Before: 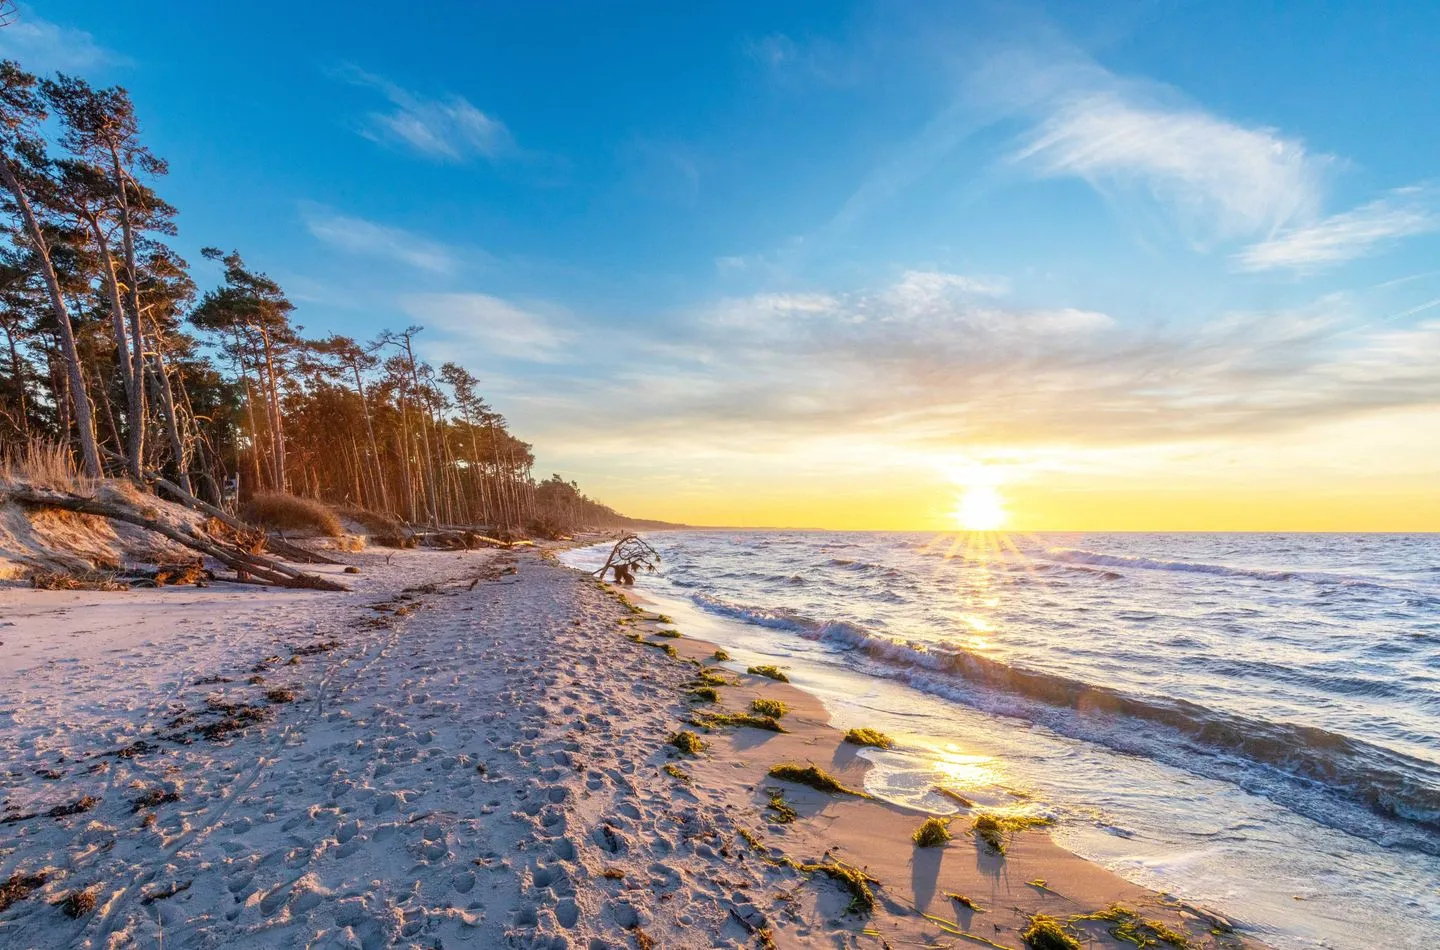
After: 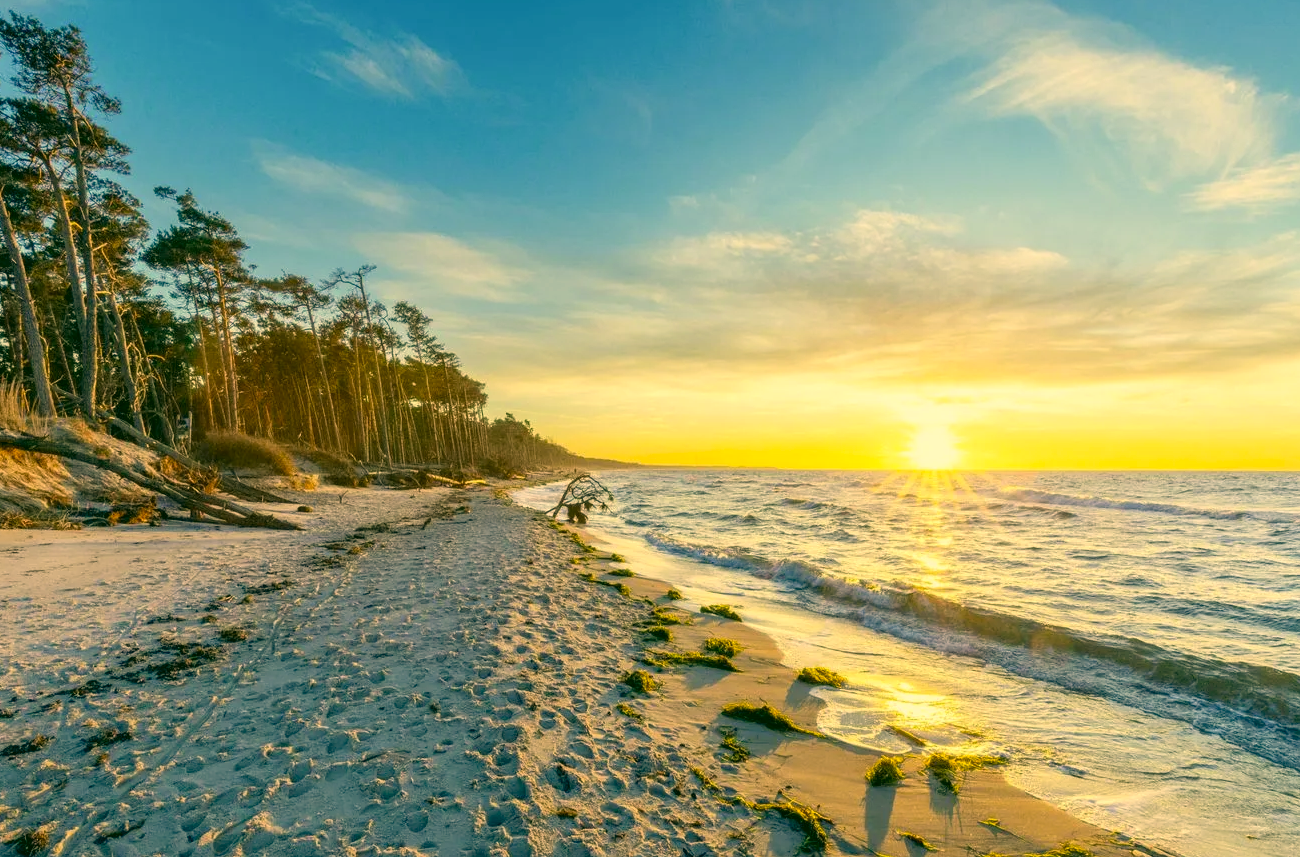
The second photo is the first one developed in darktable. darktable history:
crop: left 3.305%, top 6.436%, right 6.389%, bottom 3.258%
color correction: highlights a* 5.62, highlights b* 33.57, shadows a* -25.86, shadows b* 4.02
